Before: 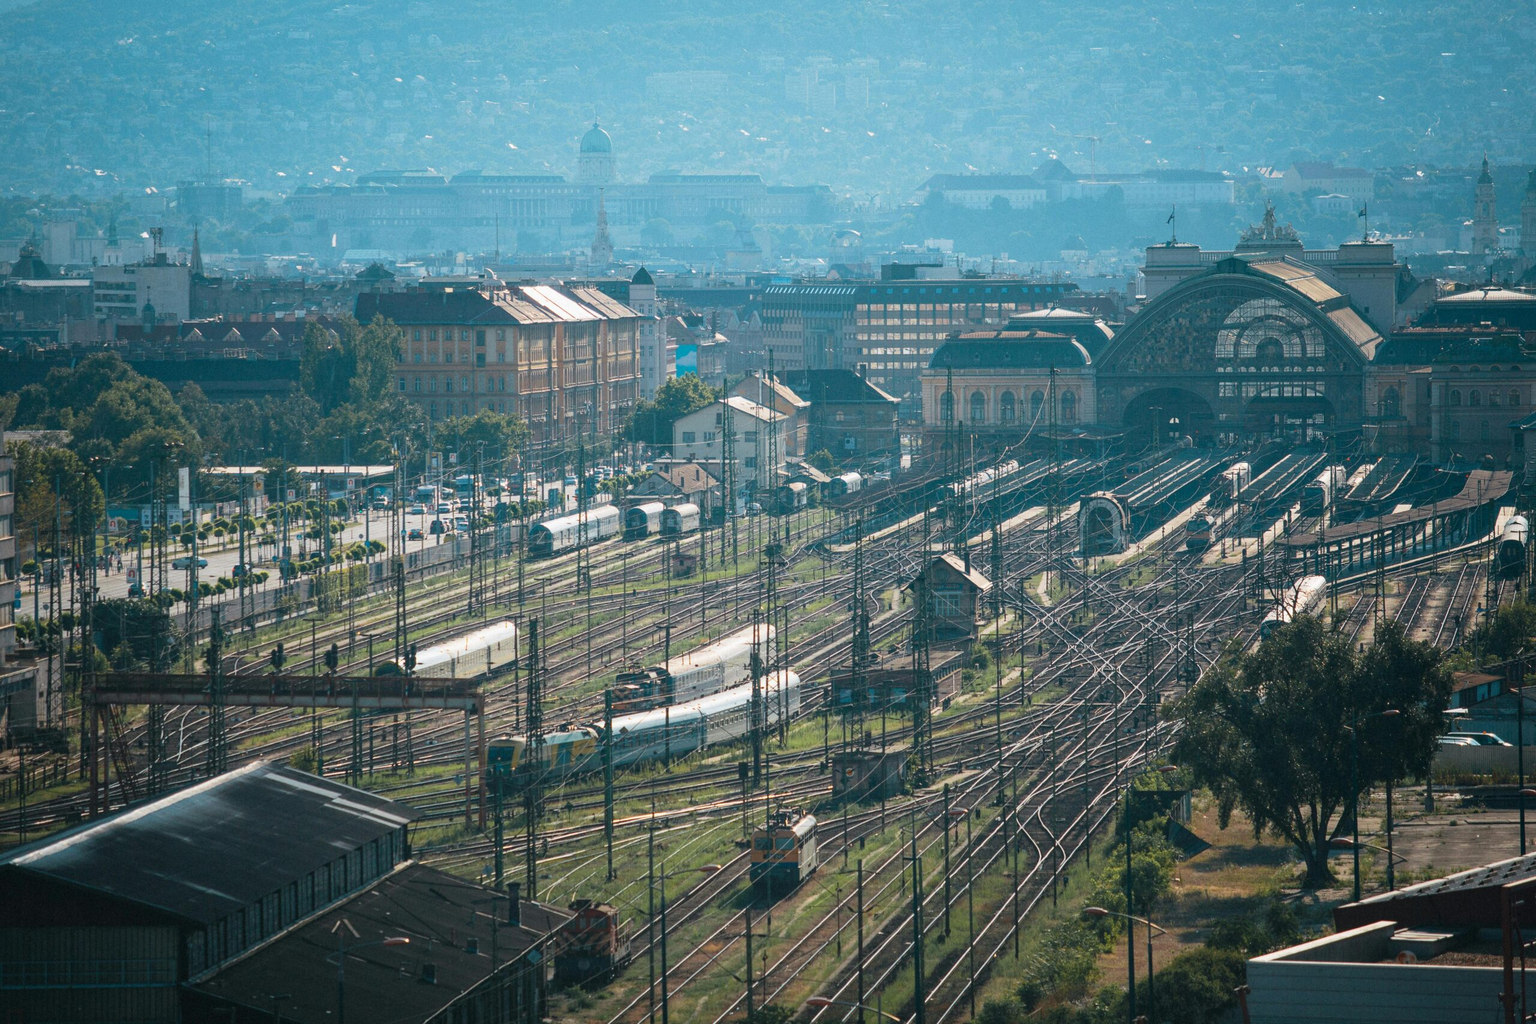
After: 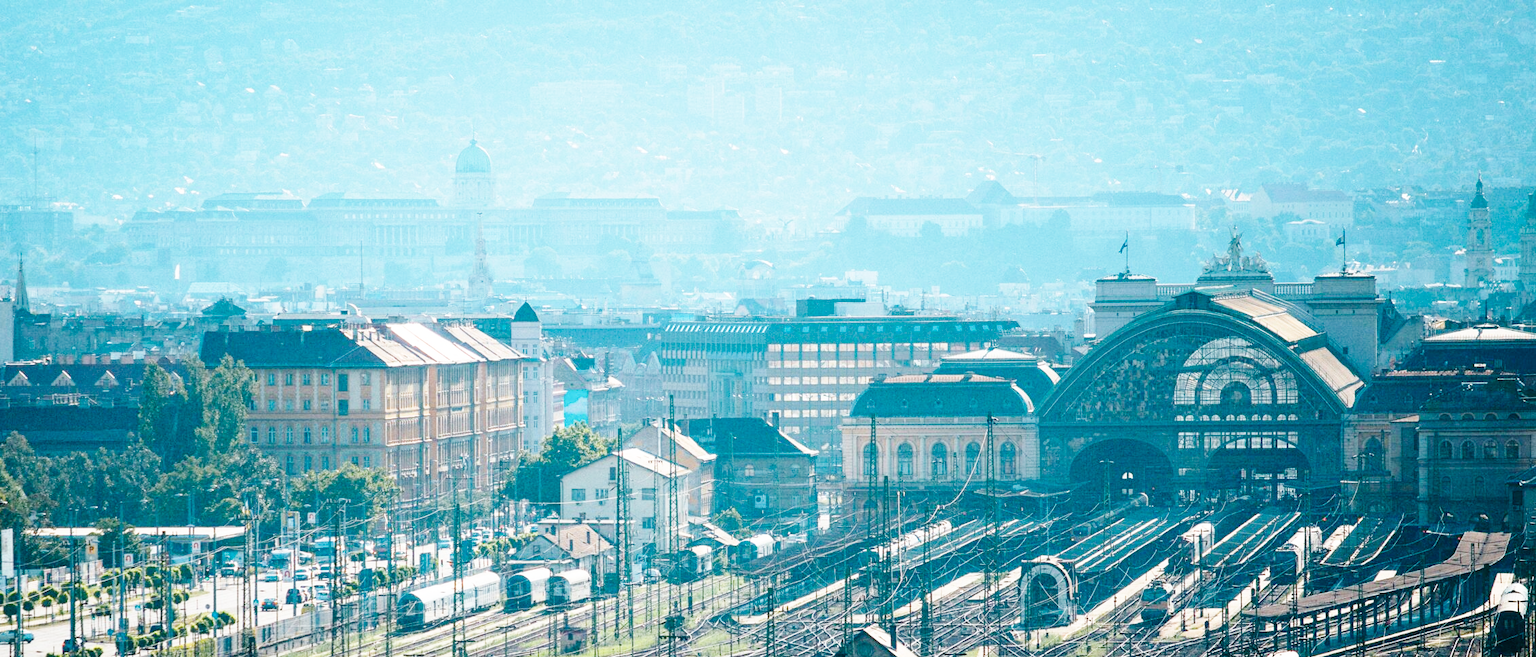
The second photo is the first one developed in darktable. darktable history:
crop and rotate: left 11.593%, bottom 43.199%
base curve: curves: ch0 [(0, 0) (0, 0) (0.002, 0.001) (0.008, 0.003) (0.019, 0.011) (0.037, 0.037) (0.064, 0.11) (0.102, 0.232) (0.152, 0.379) (0.216, 0.524) (0.296, 0.665) (0.394, 0.789) (0.512, 0.881) (0.651, 0.945) (0.813, 0.986) (1, 1)], preserve colors none
